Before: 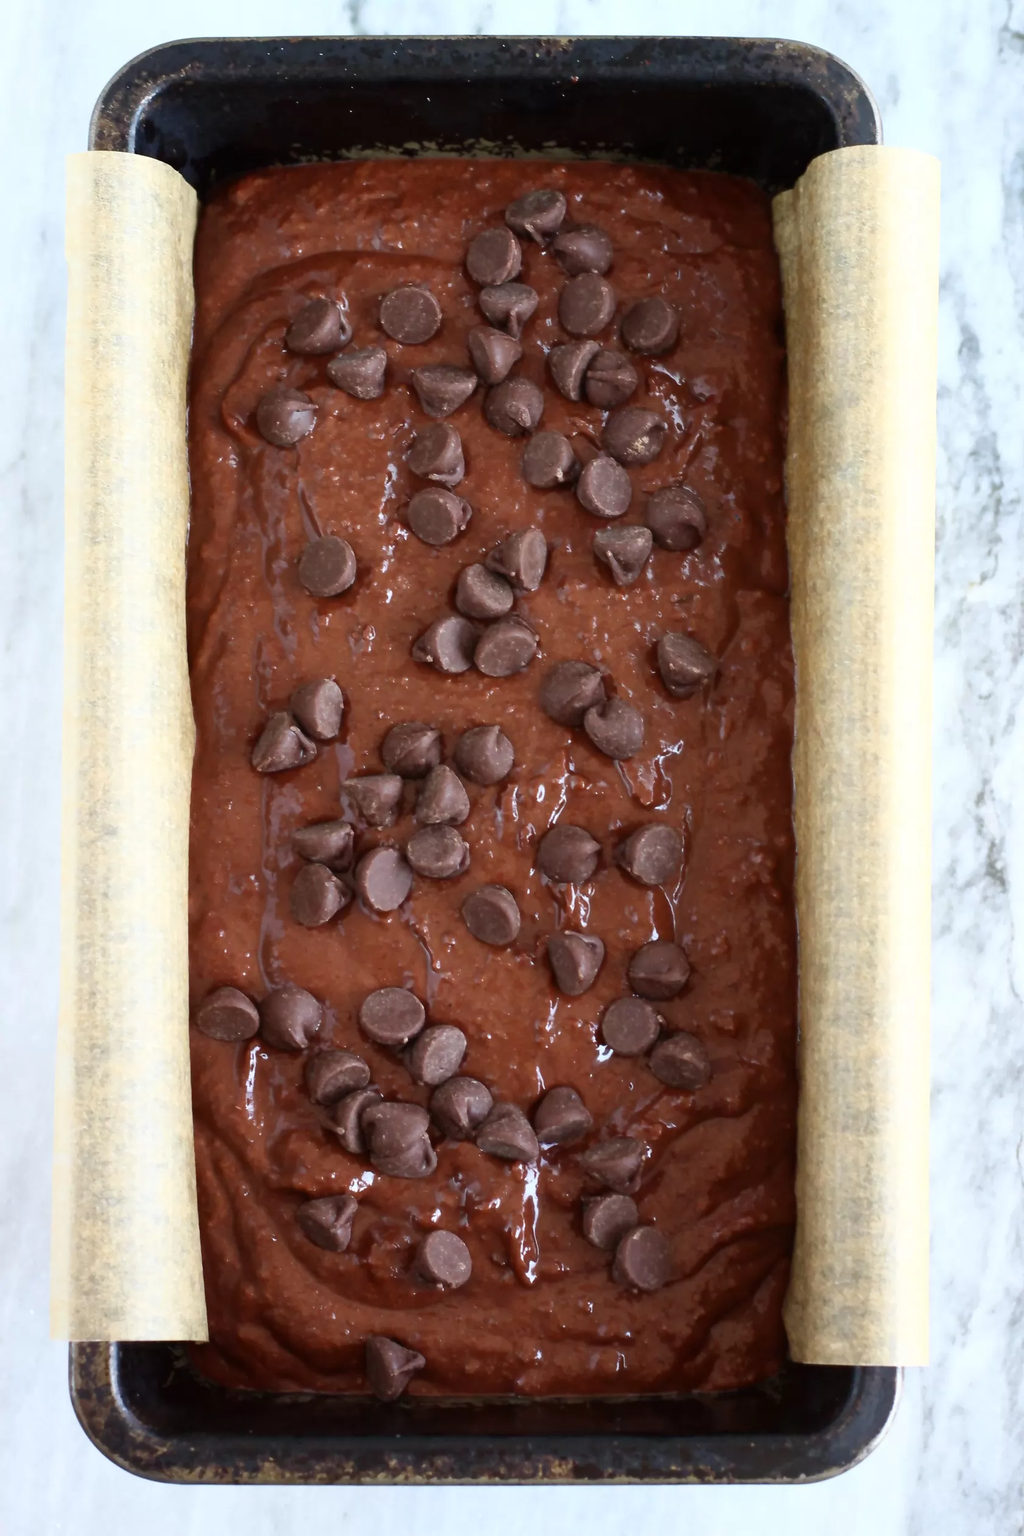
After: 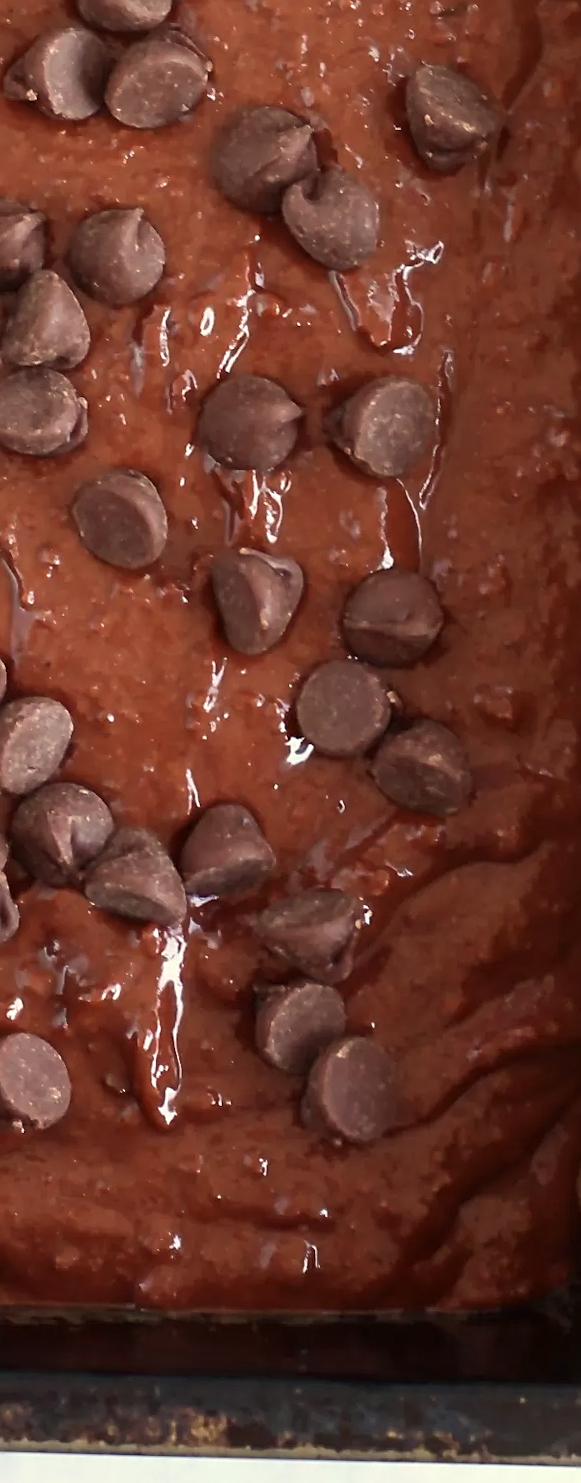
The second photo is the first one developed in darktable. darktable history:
crop: left 40.878%, top 39.176%, right 25.993%, bottom 3.081%
sharpen: on, module defaults
rotate and perspective: rotation 1.72°, automatic cropping off
color calibration: x 0.372, y 0.386, temperature 4283.97 K
white balance: red 1.138, green 0.996, blue 0.812
